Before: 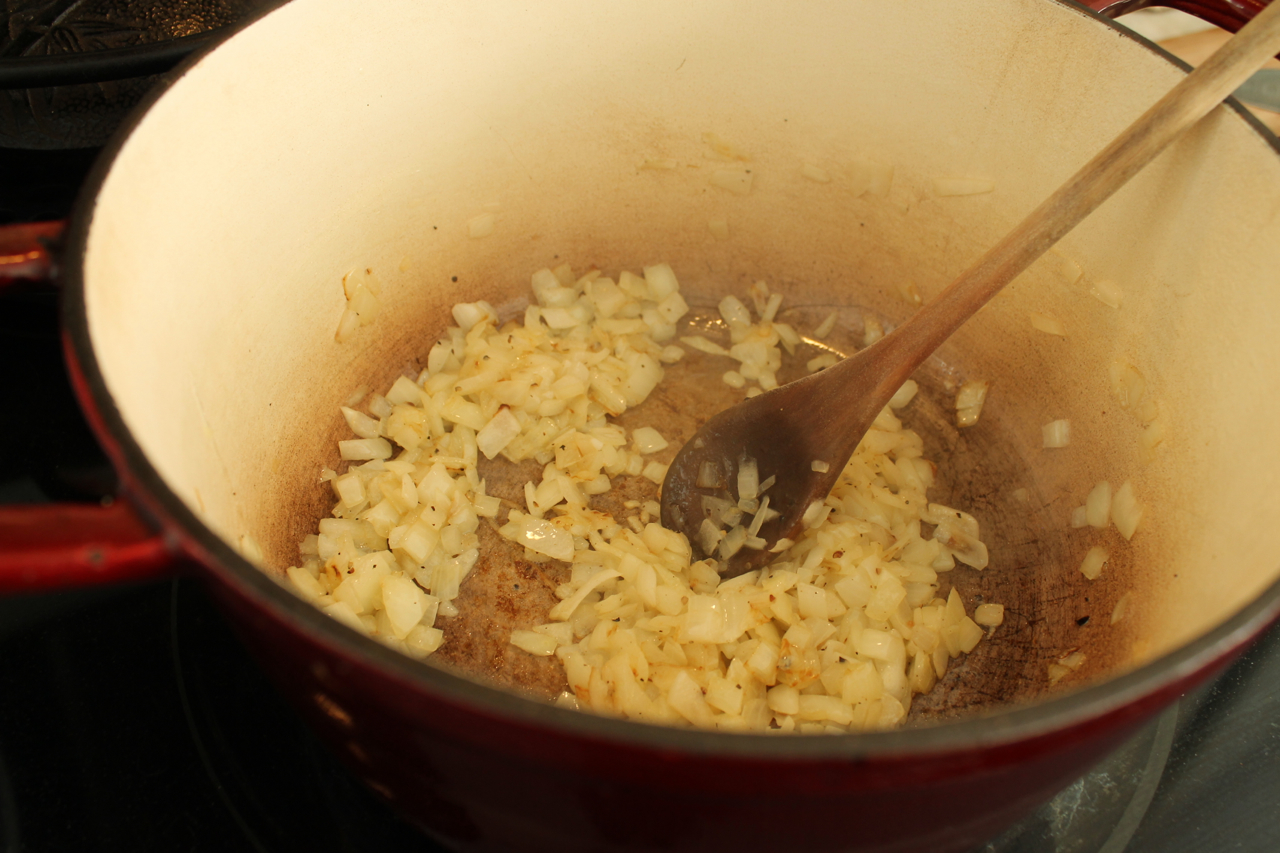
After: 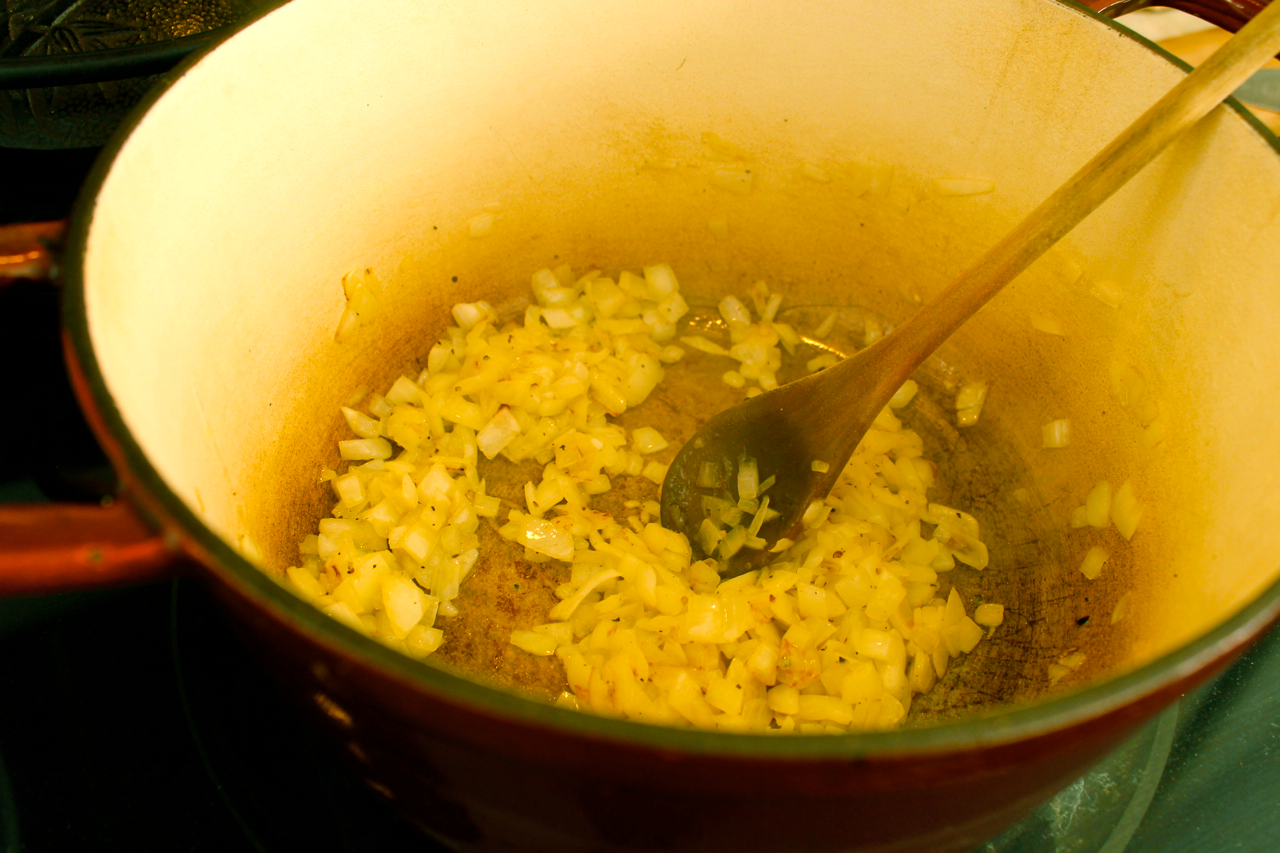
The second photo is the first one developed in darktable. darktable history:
color balance rgb: shadows lift › chroma 11.96%, shadows lift › hue 132.15°, highlights gain › luminance 6.686%, highlights gain › chroma 0.902%, highlights gain › hue 48.82°, perceptual saturation grading › global saturation 42.501%, perceptual brilliance grading › global brilliance 11.1%, contrast -10.178%
shadows and highlights: shadows 37.41, highlights -26.86, soften with gaussian
